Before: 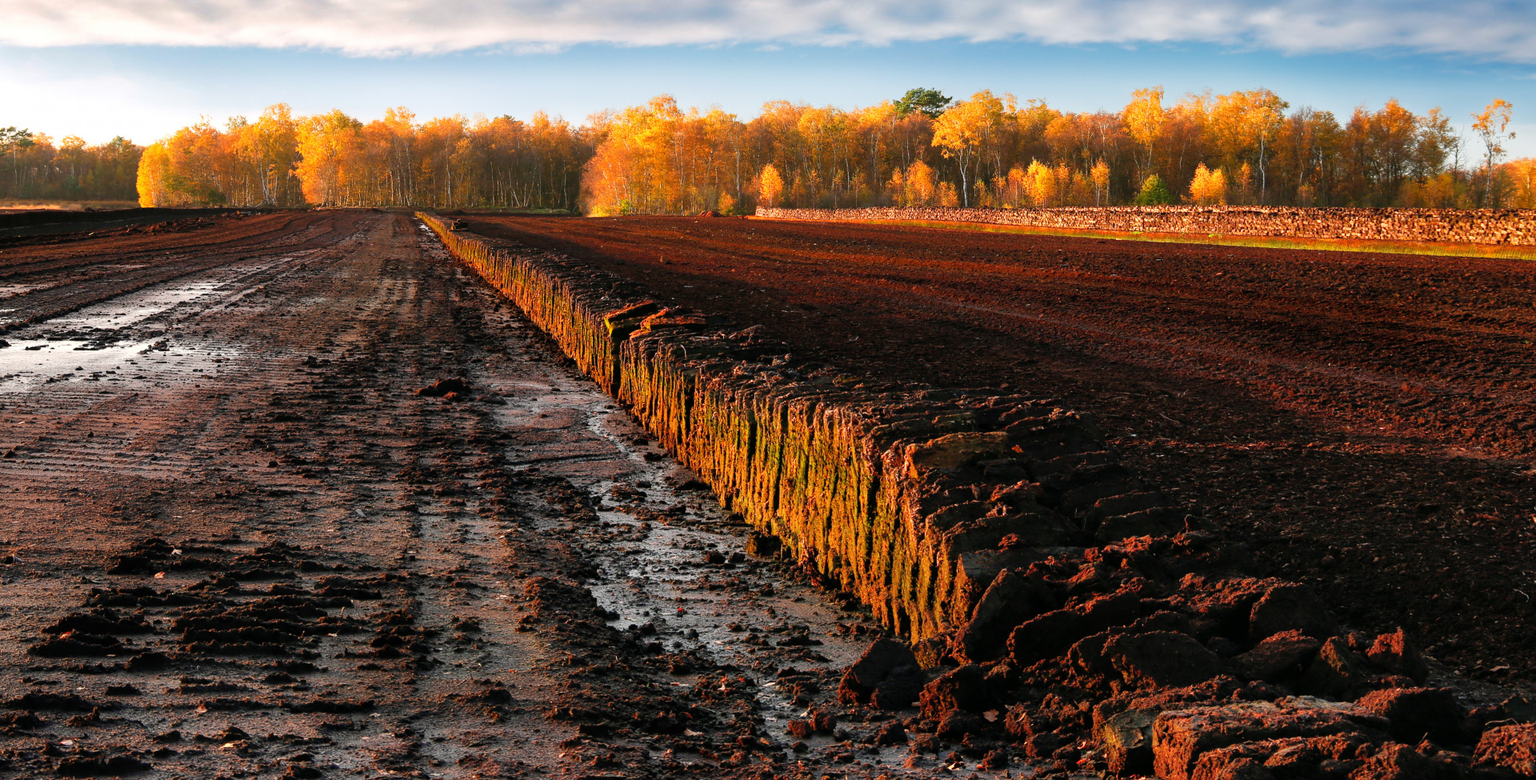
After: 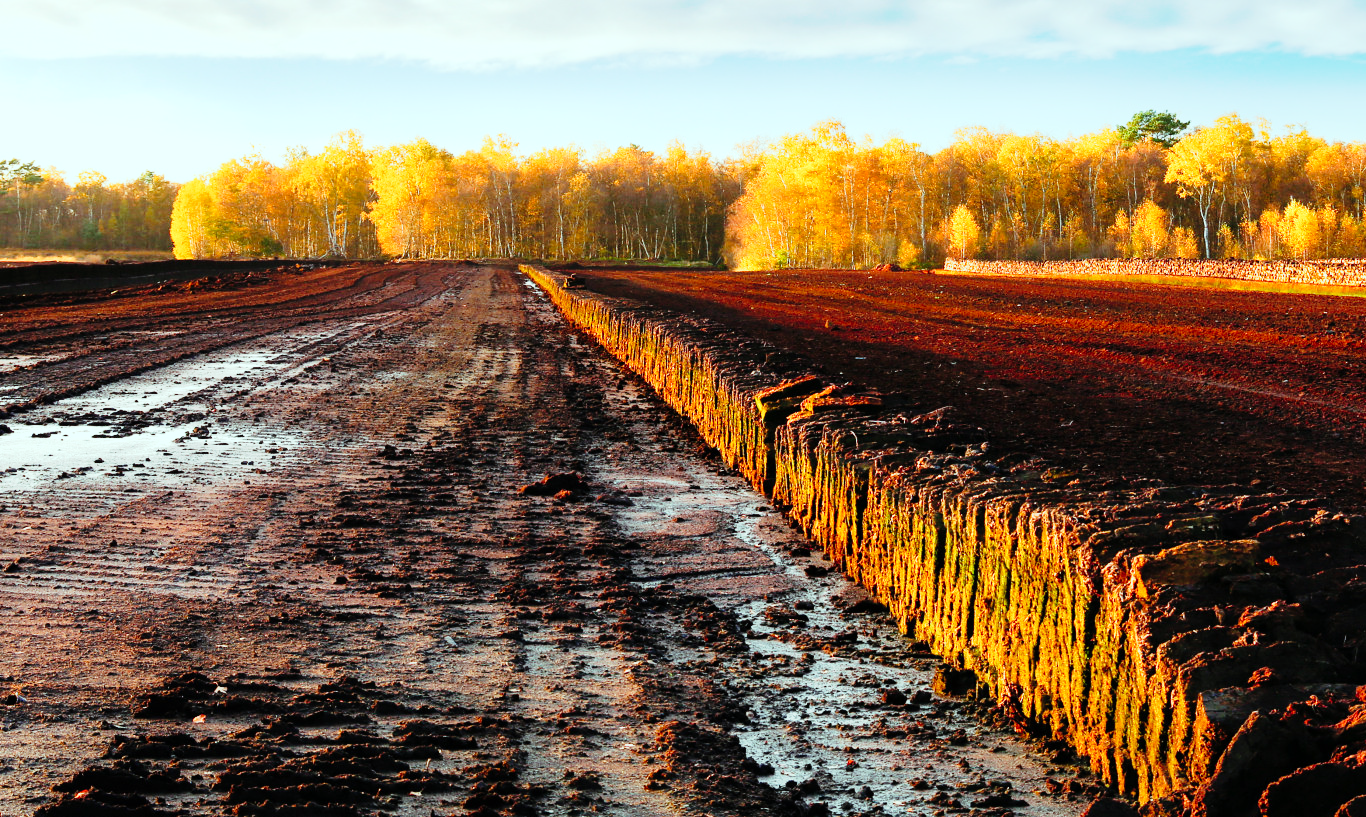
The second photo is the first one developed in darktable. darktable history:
crop: right 28.853%, bottom 16.174%
color balance rgb: shadows lift › chroma 3.135%, shadows lift › hue 278.82°, highlights gain › chroma 5.329%, highlights gain › hue 194.67°, perceptual saturation grading › global saturation 0.109%, global vibrance 20%
tone curve: curves: ch0 [(0, 0) (0.003, 0.002) (0.011, 0.008) (0.025, 0.019) (0.044, 0.034) (0.069, 0.053) (0.1, 0.079) (0.136, 0.127) (0.177, 0.191) (0.224, 0.274) (0.277, 0.367) (0.335, 0.465) (0.399, 0.552) (0.468, 0.643) (0.543, 0.737) (0.623, 0.82) (0.709, 0.891) (0.801, 0.928) (0.898, 0.963) (1, 1)], preserve colors none
